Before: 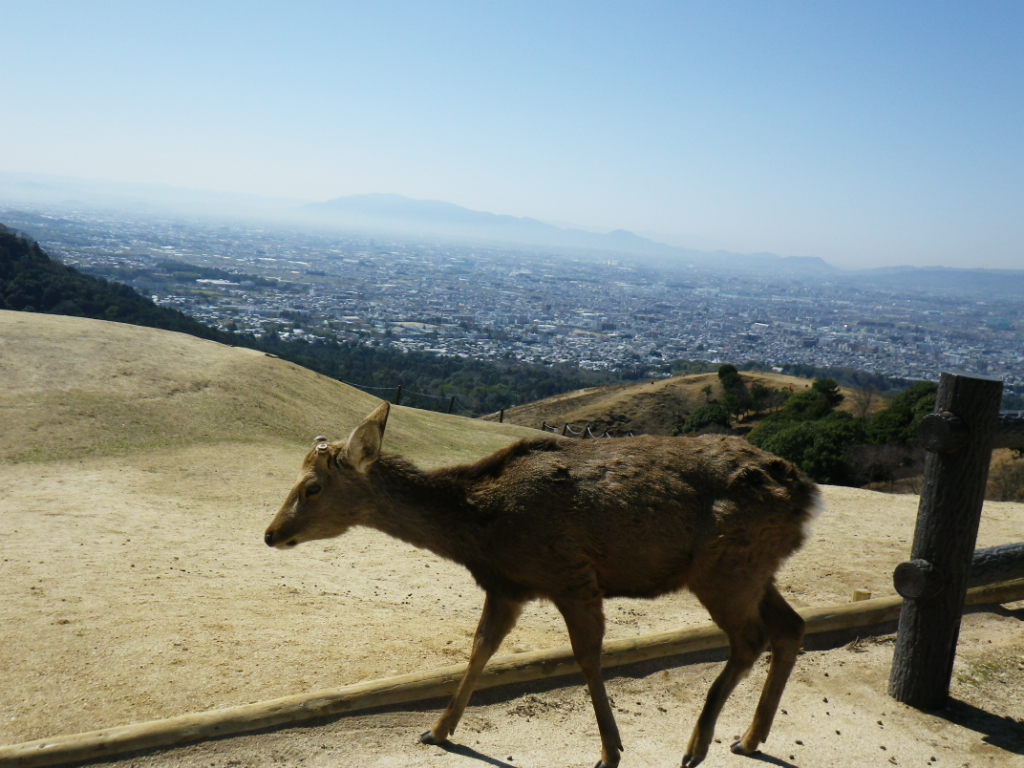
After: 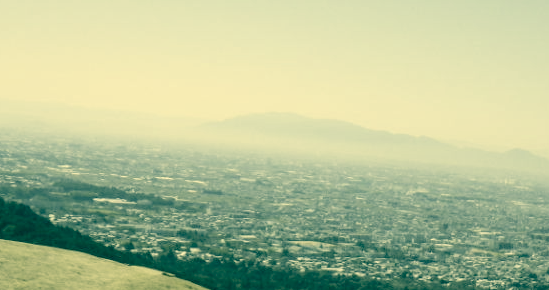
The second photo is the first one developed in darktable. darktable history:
crop: left 10.121%, top 10.631%, right 36.218%, bottom 51.526%
color correction: highlights a* 1.83, highlights b* 34.02, shadows a* -36.68, shadows b* -5.48
contrast brightness saturation: brightness 0.18, saturation -0.5
local contrast: on, module defaults
